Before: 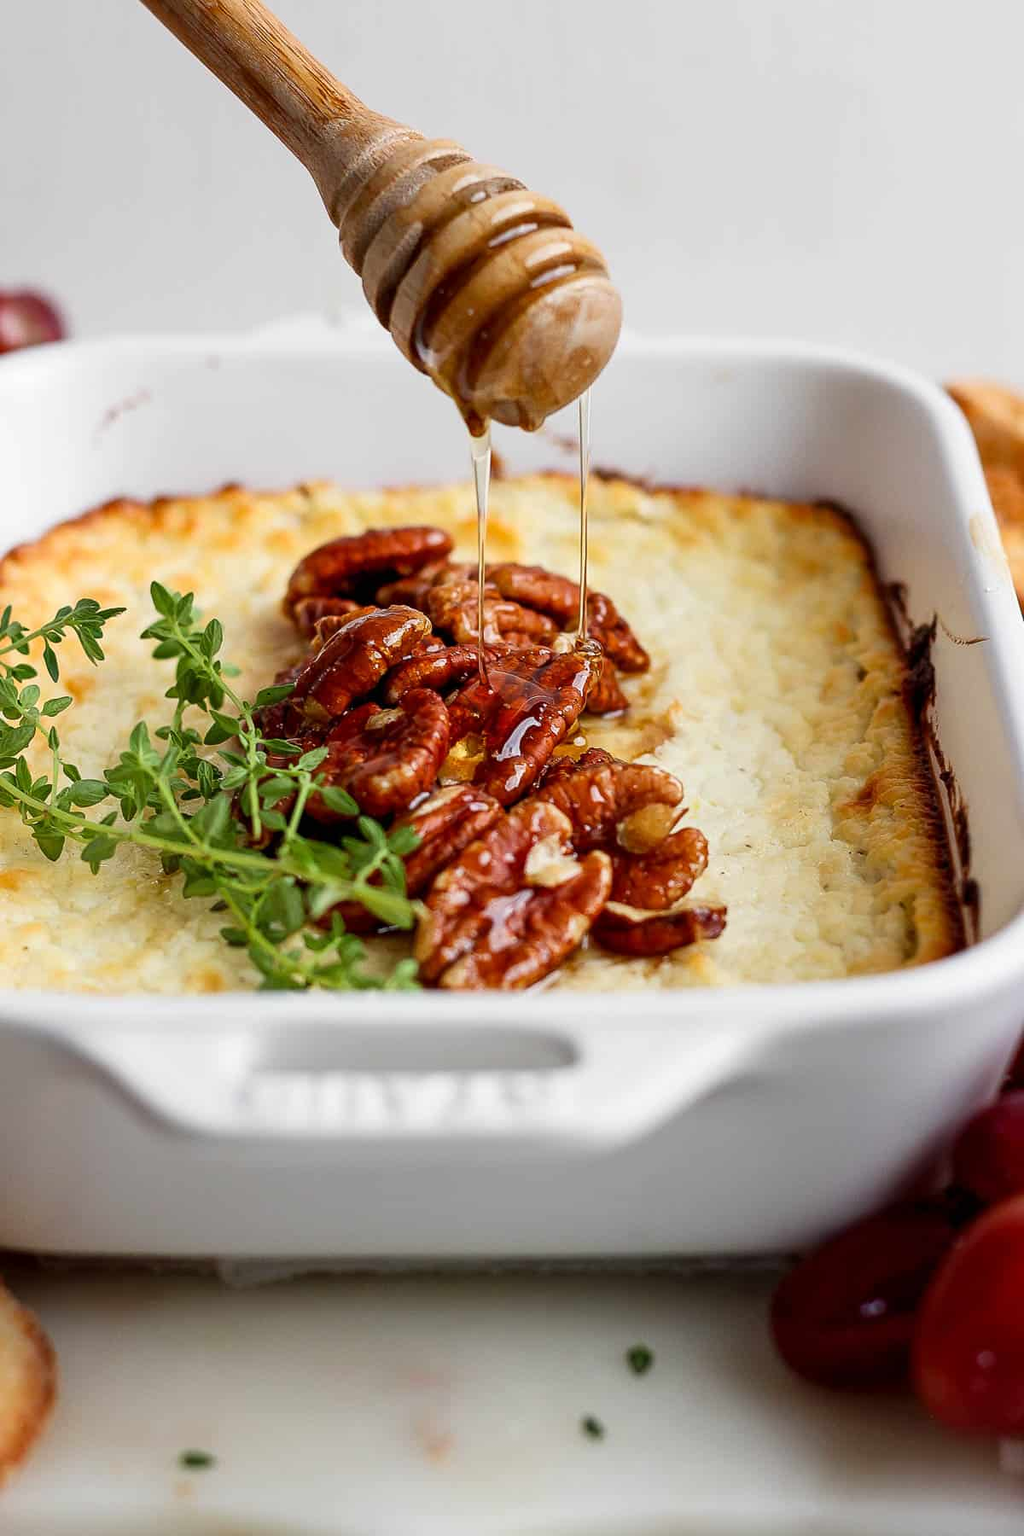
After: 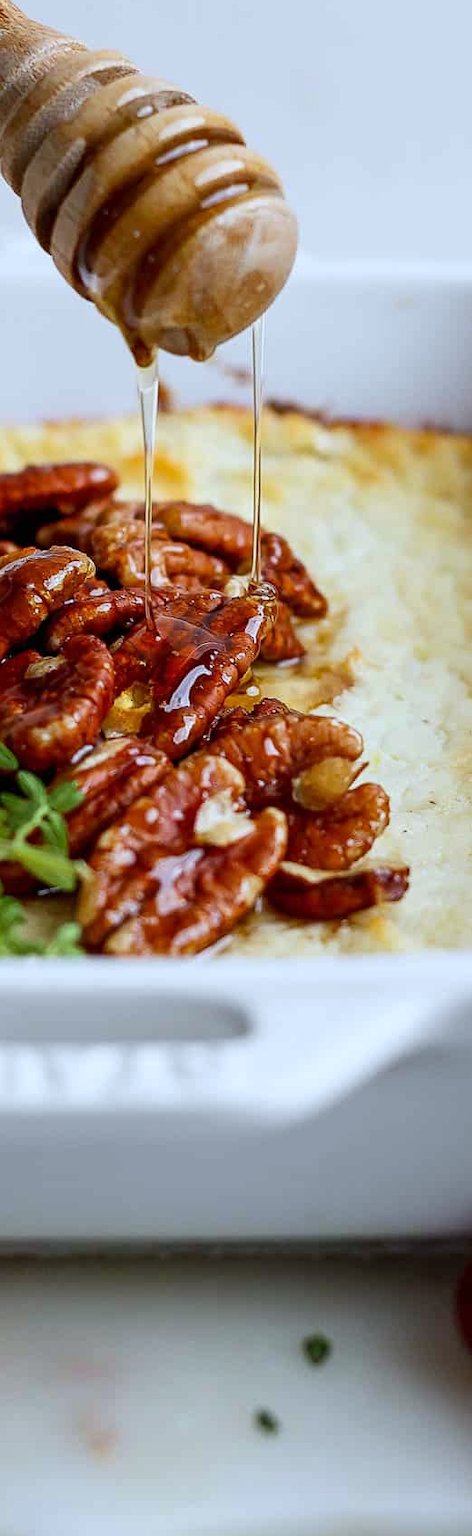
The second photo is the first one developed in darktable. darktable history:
white balance: red 0.924, blue 1.095
crop: left 33.452%, top 6.025%, right 23.155%
